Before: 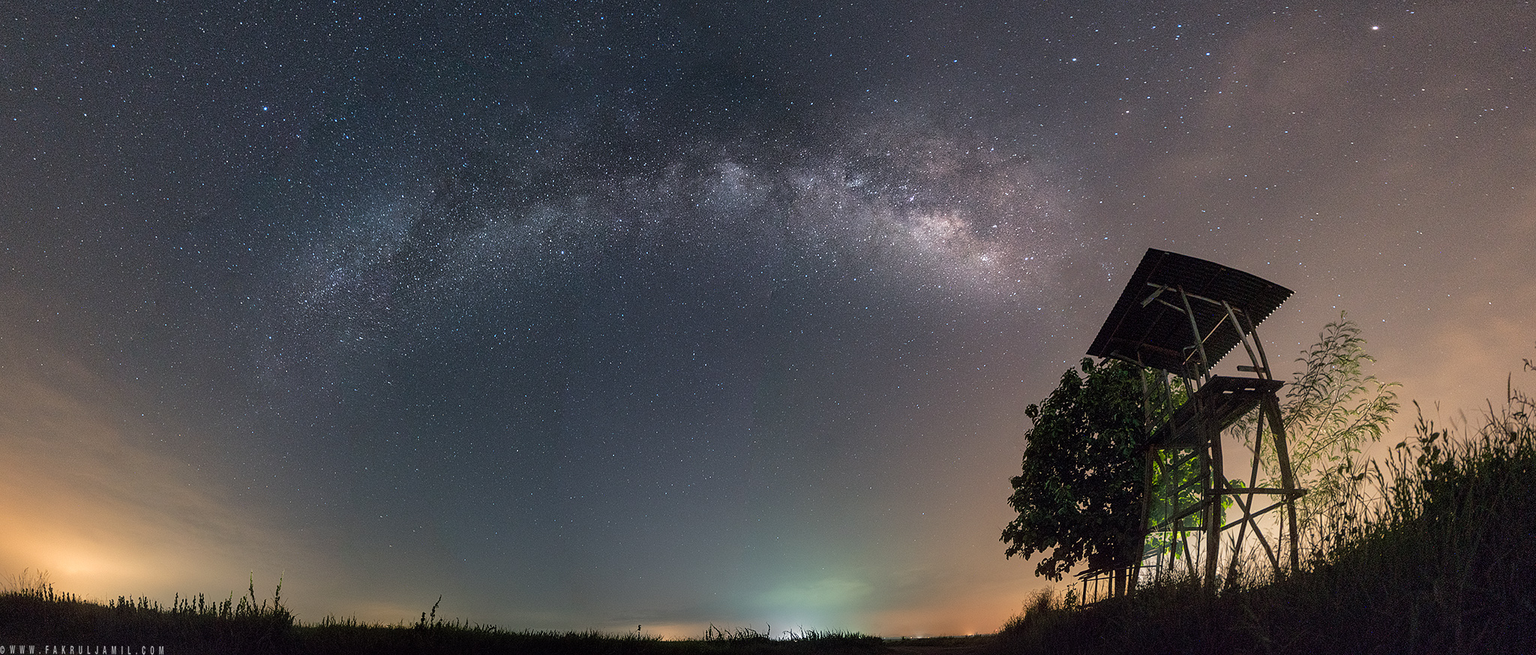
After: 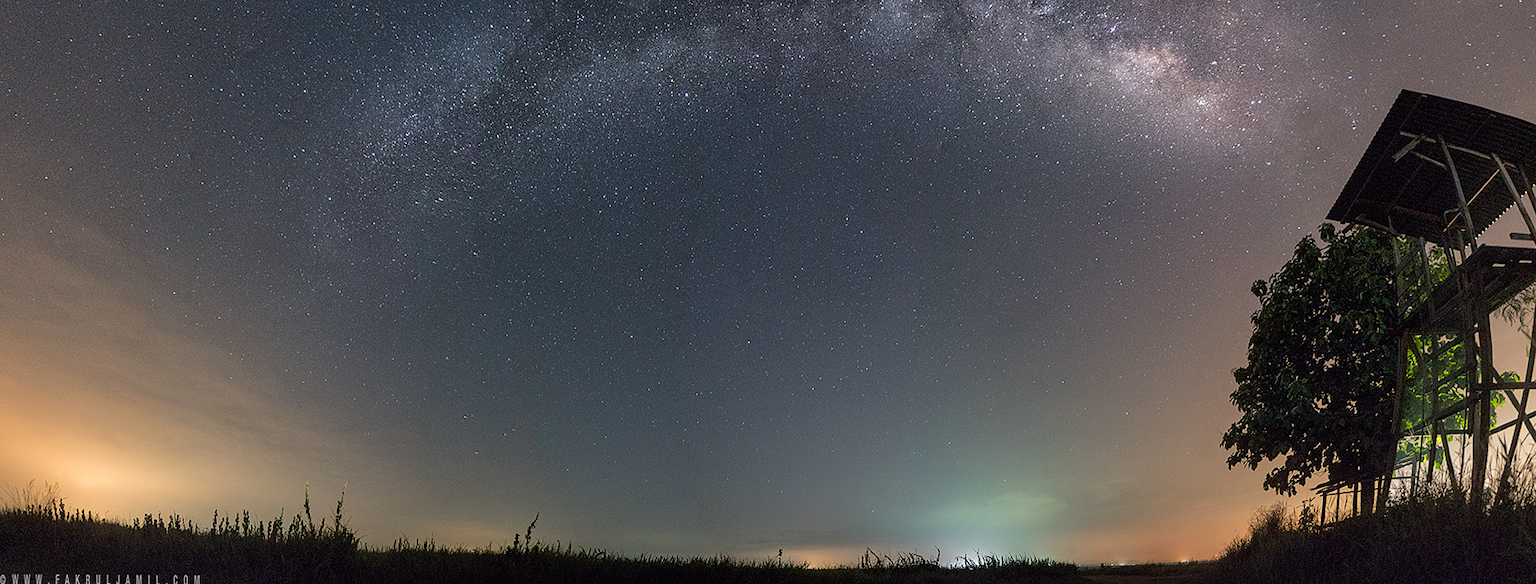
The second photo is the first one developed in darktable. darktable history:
crop: top 26.788%, right 18.046%
